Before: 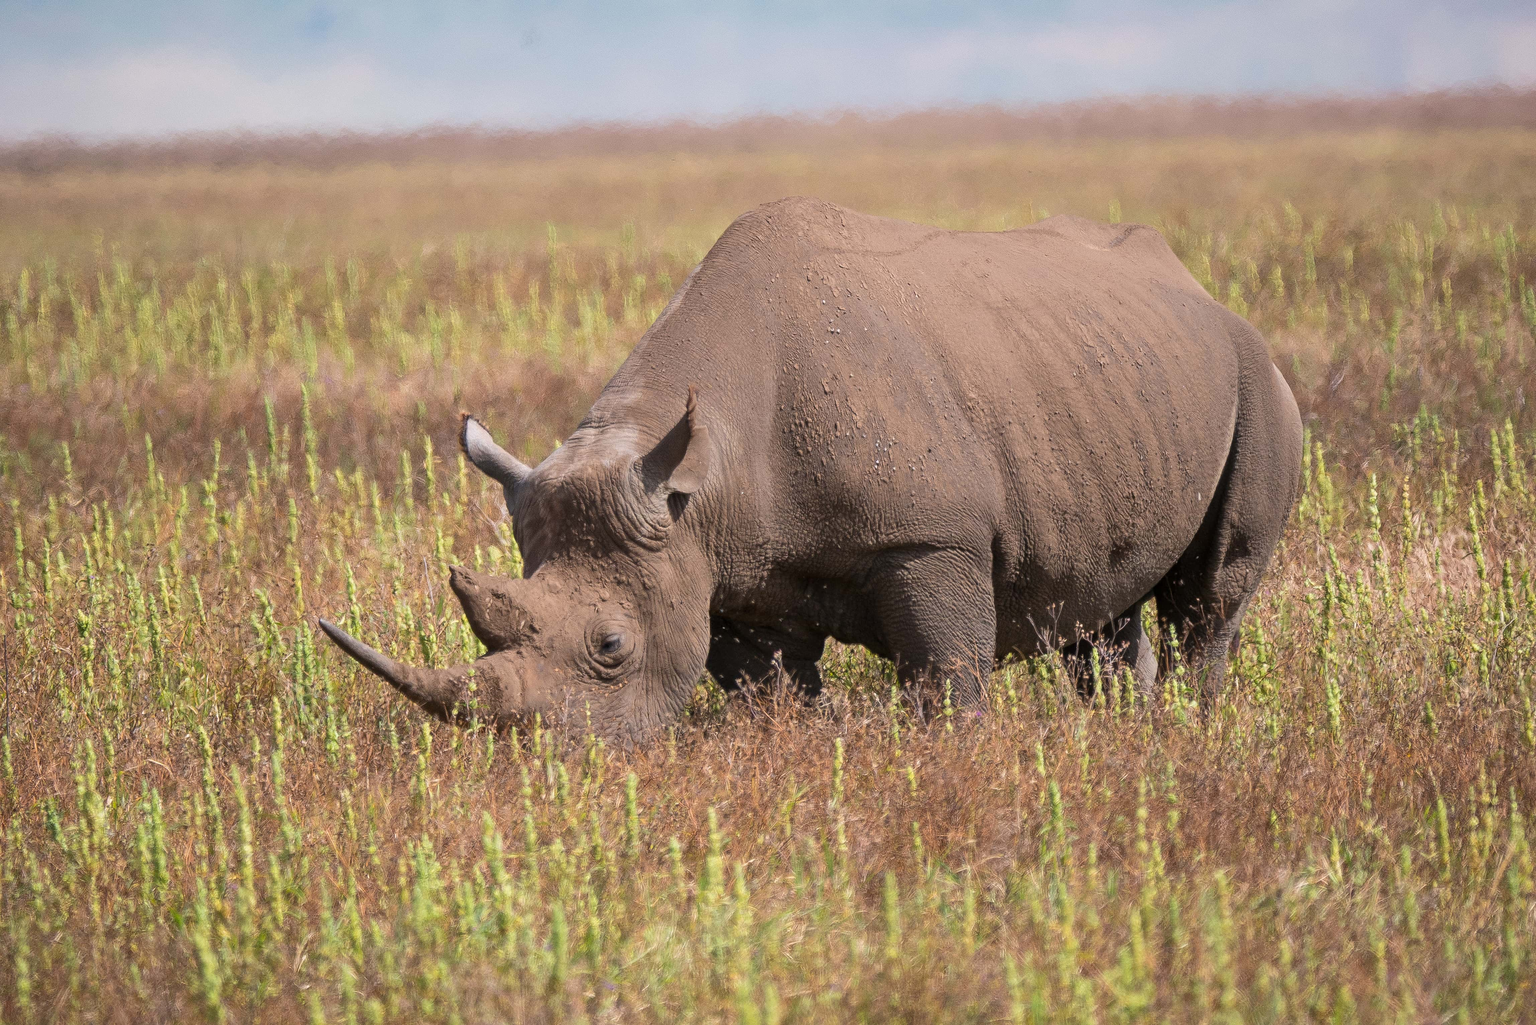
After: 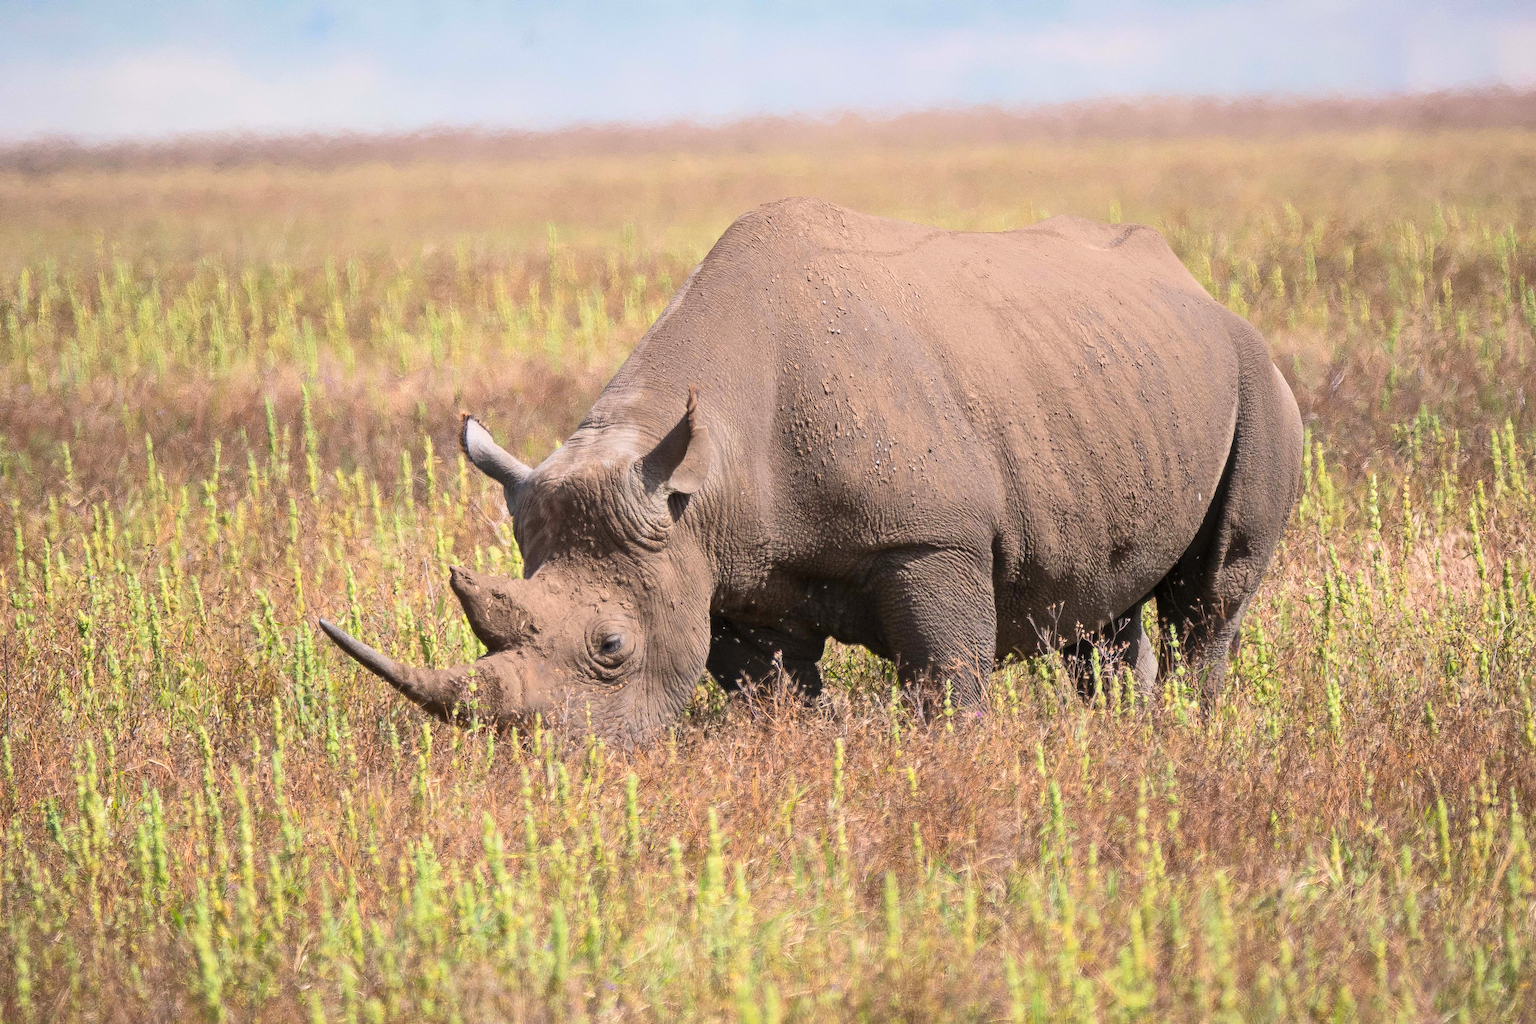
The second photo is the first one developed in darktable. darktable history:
contrast brightness saturation: contrast 0.197, brightness 0.148, saturation 0.146
